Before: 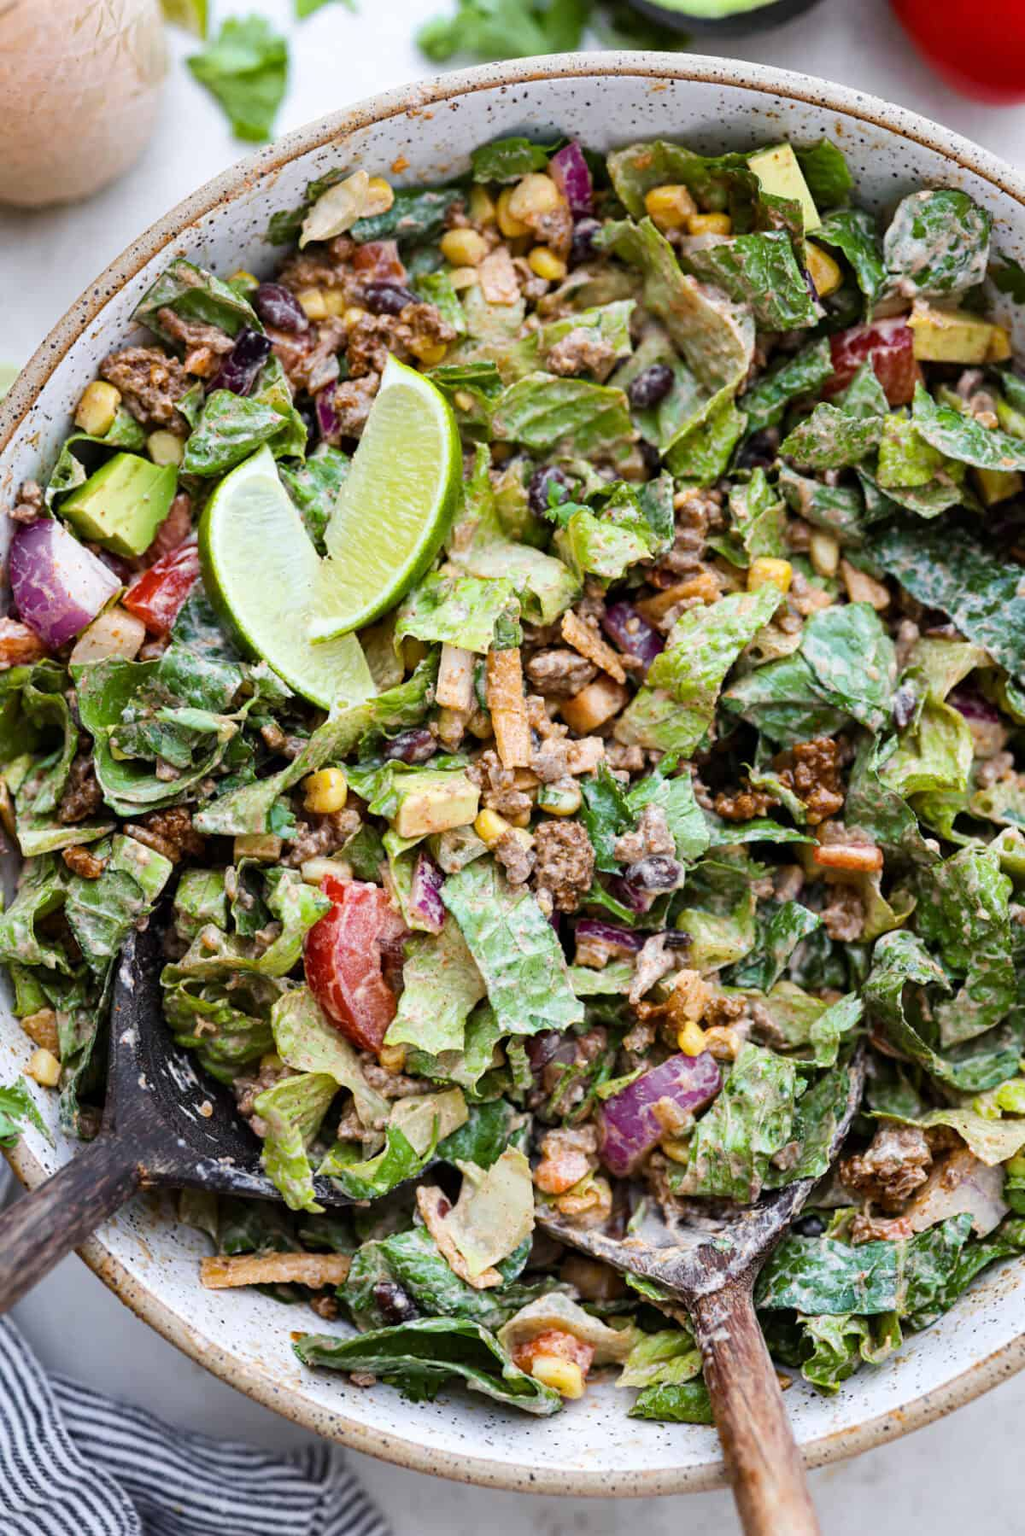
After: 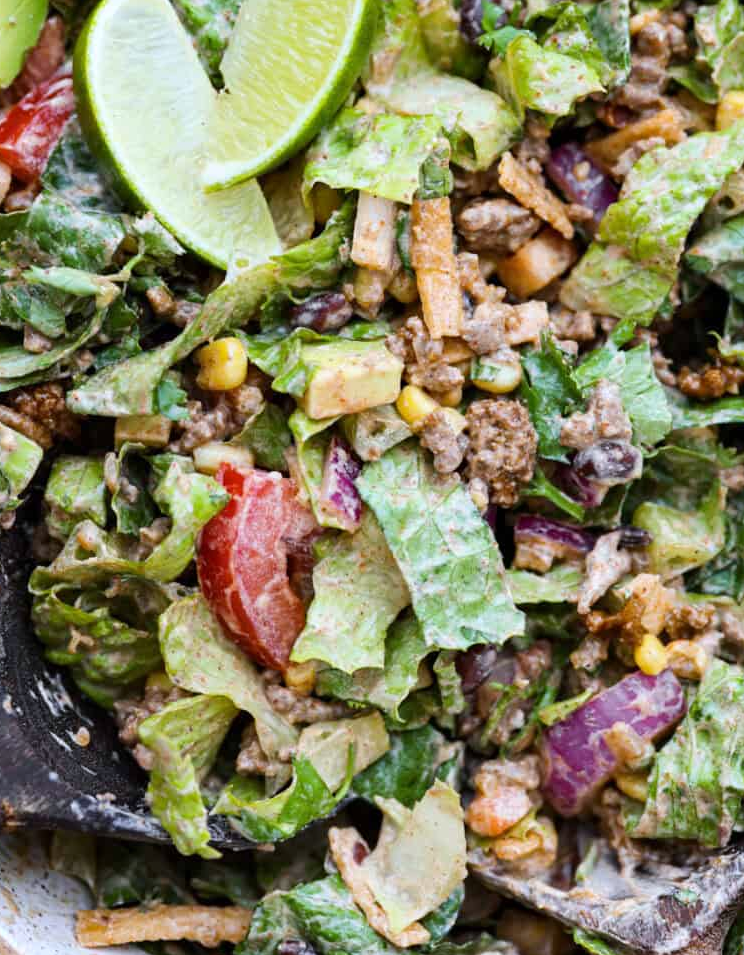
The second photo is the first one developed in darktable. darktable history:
crop: left 13.312%, top 31.28%, right 24.627%, bottom 15.582%
white balance: red 0.983, blue 1.036
